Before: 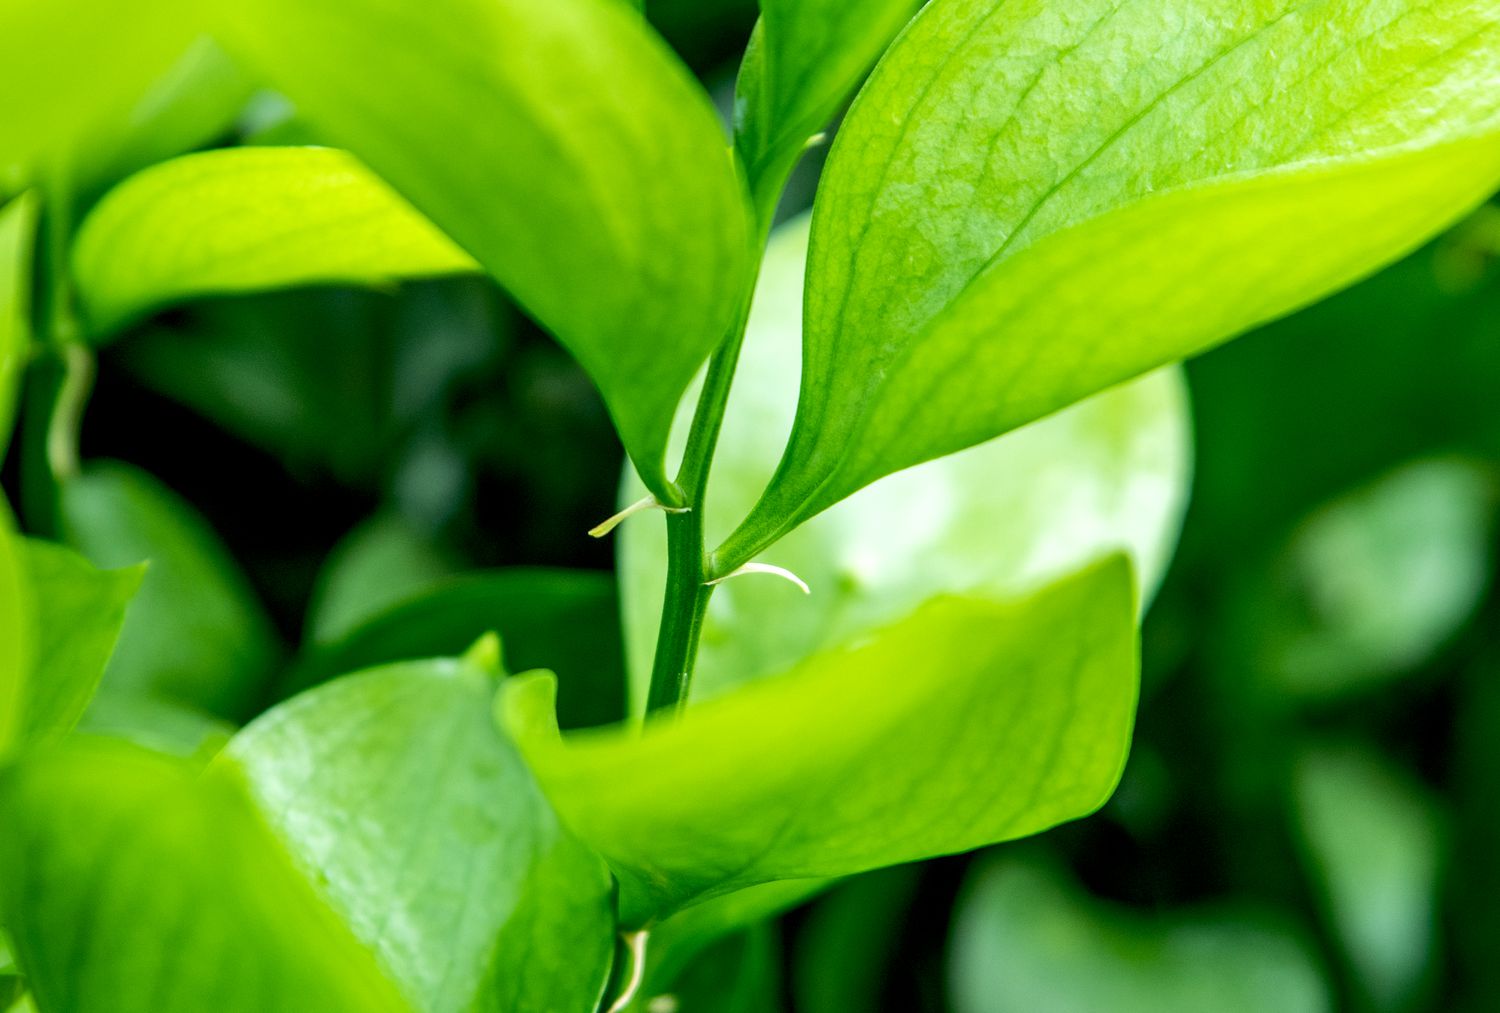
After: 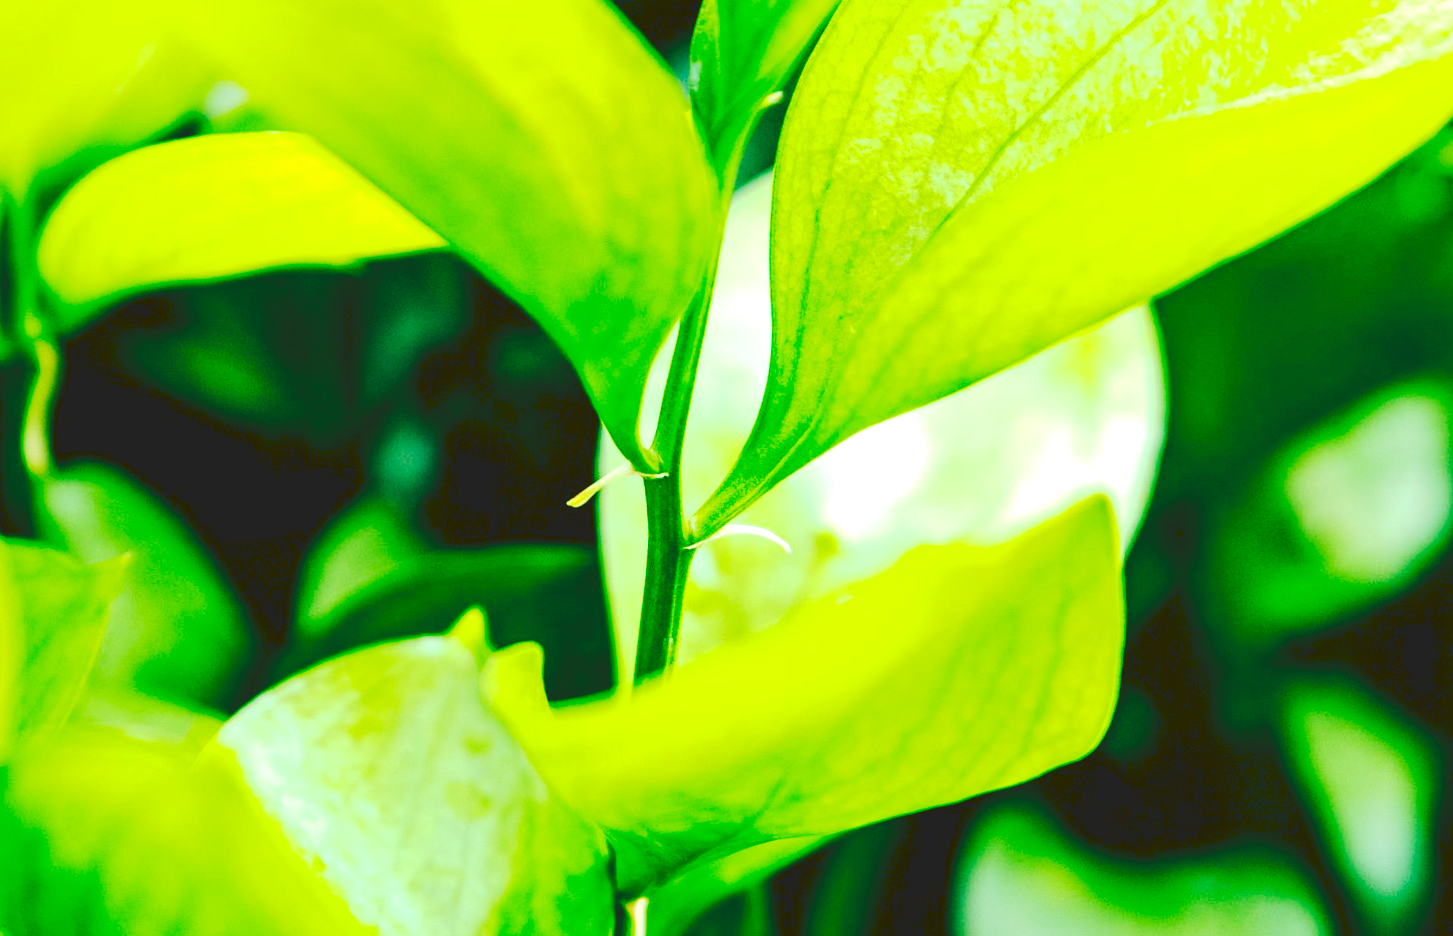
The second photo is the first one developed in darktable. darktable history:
contrast brightness saturation: contrast 0.08, saturation 0.2
rotate and perspective: rotation -3°, crop left 0.031, crop right 0.968, crop top 0.07, crop bottom 0.93
exposure: black level correction 0, exposure 0.5 EV, compensate highlight preservation false
tone curve: curves: ch0 [(0, 0) (0.003, 0.13) (0.011, 0.13) (0.025, 0.134) (0.044, 0.136) (0.069, 0.139) (0.1, 0.144) (0.136, 0.151) (0.177, 0.171) (0.224, 0.2) (0.277, 0.247) (0.335, 0.318) (0.399, 0.412) (0.468, 0.536) (0.543, 0.659) (0.623, 0.746) (0.709, 0.812) (0.801, 0.871) (0.898, 0.915) (1, 1)], preserve colors none
